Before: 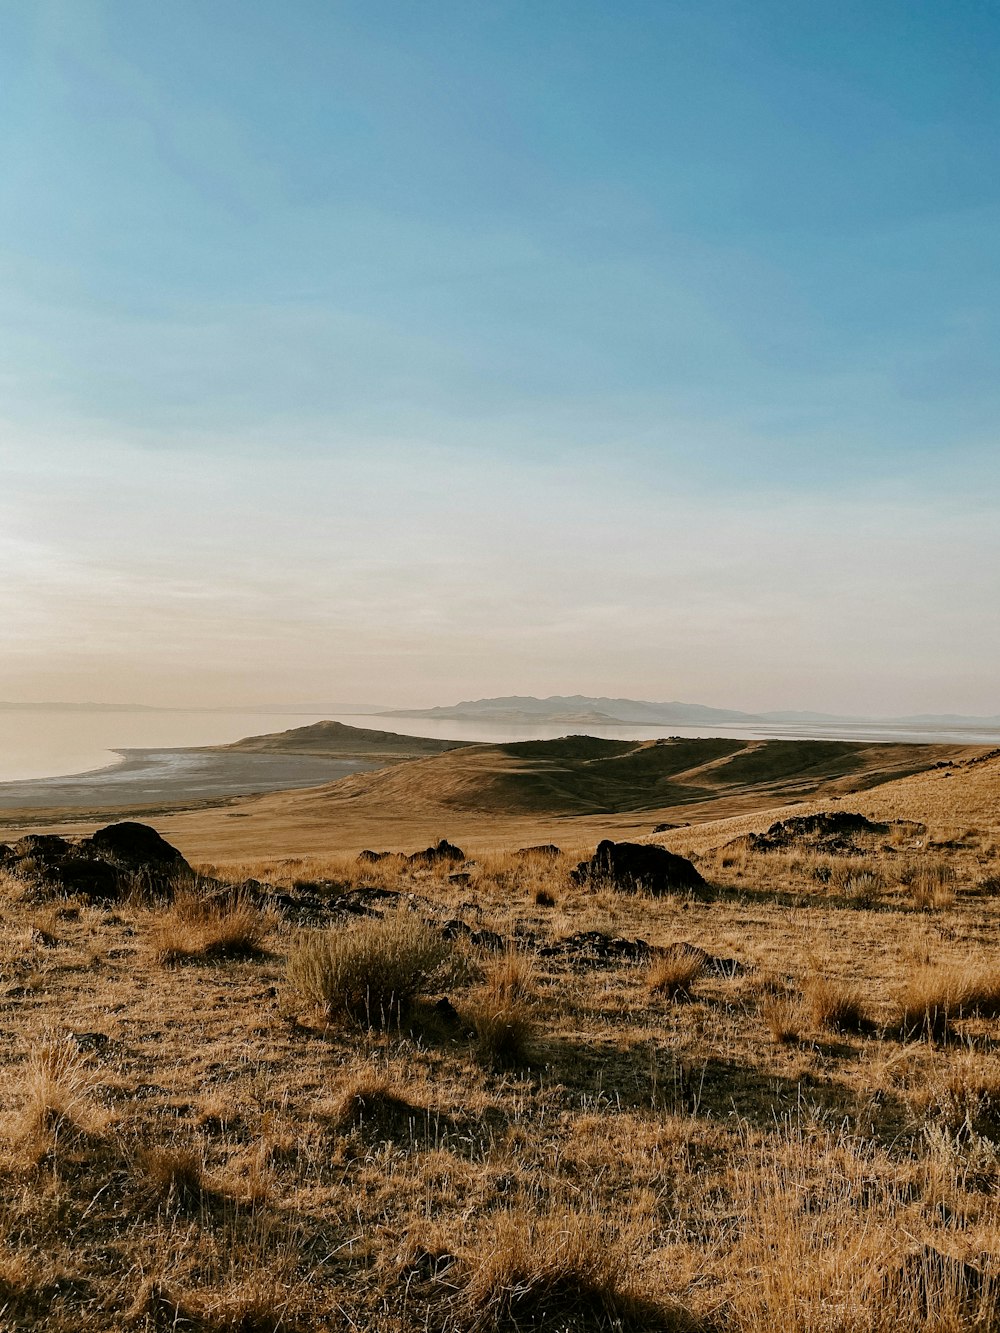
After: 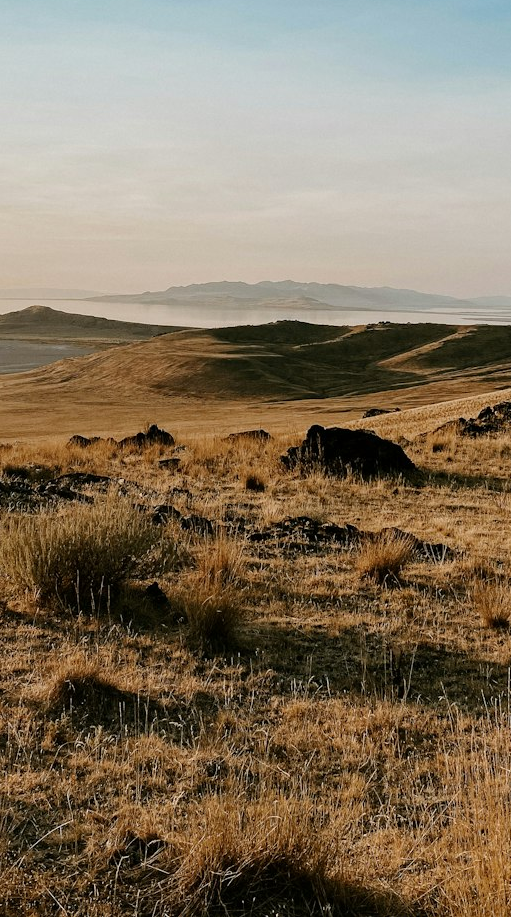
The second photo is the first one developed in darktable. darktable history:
crop and rotate: left 29.029%, top 31.203%, right 19.843%
